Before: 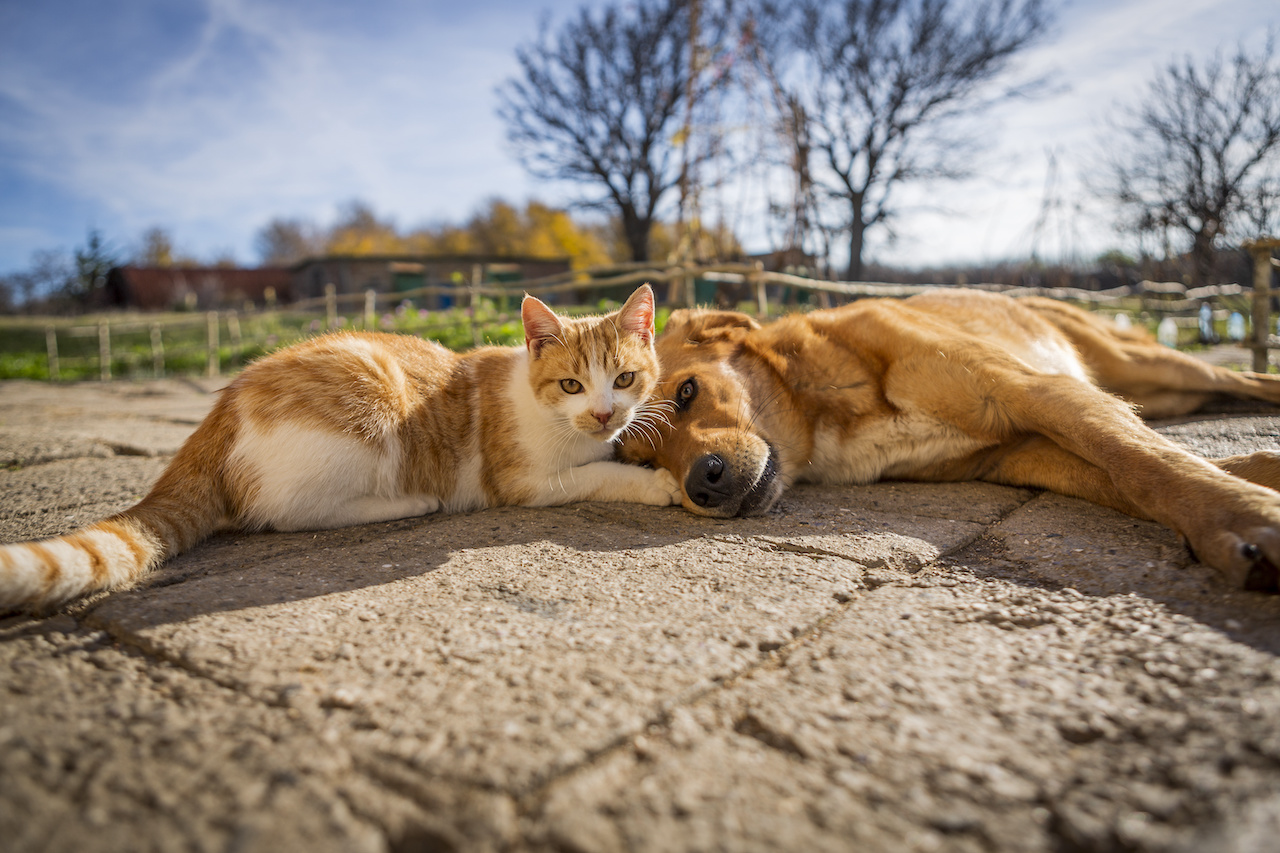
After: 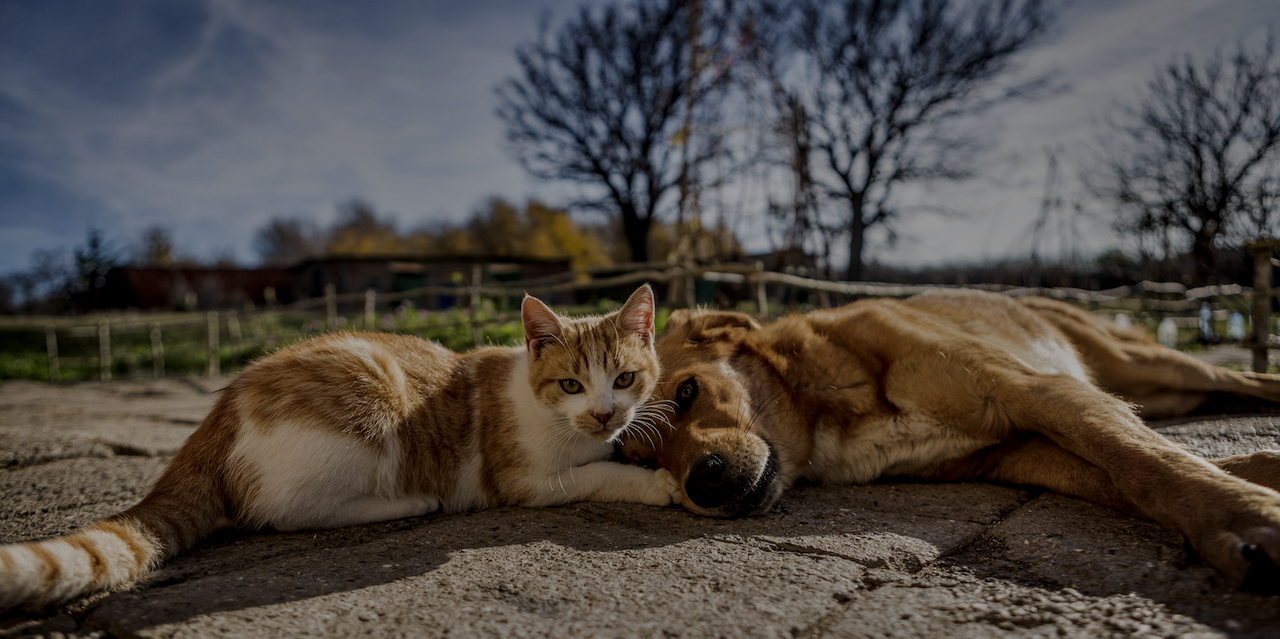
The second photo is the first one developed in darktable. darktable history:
shadows and highlights: shadows 53, soften with gaussian
tone equalizer: -8 EV -0.417 EV, -7 EV -0.389 EV, -6 EV -0.333 EV, -5 EV -0.222 EV, -3 EV 0.222 EV, -2 EV 0.333 EV, -1 EV 0.389 EV, +0 EV 0.417 EV, edges refinement/feathering 500, mask exposure compensation -1.57 EV, preserve details no
exposure: exposure -2.446 EV, compensate highlight preservation false
crop: bottom 24.967%
local contrast: on, module defaults
